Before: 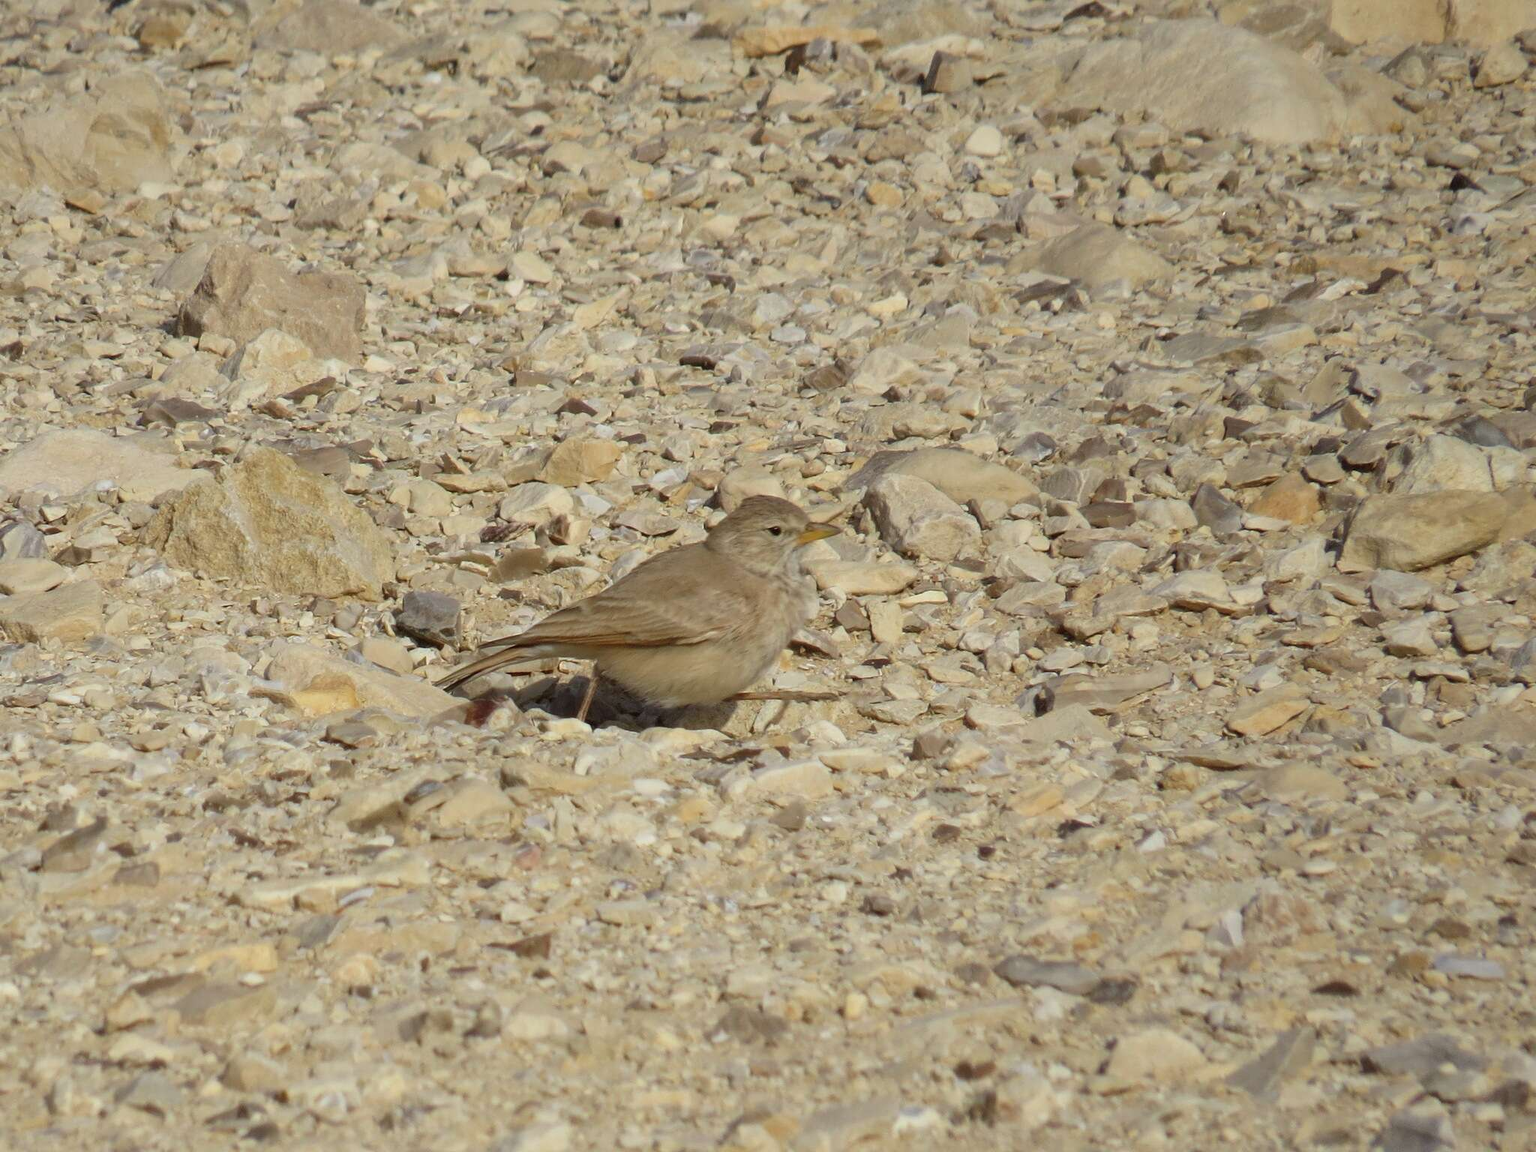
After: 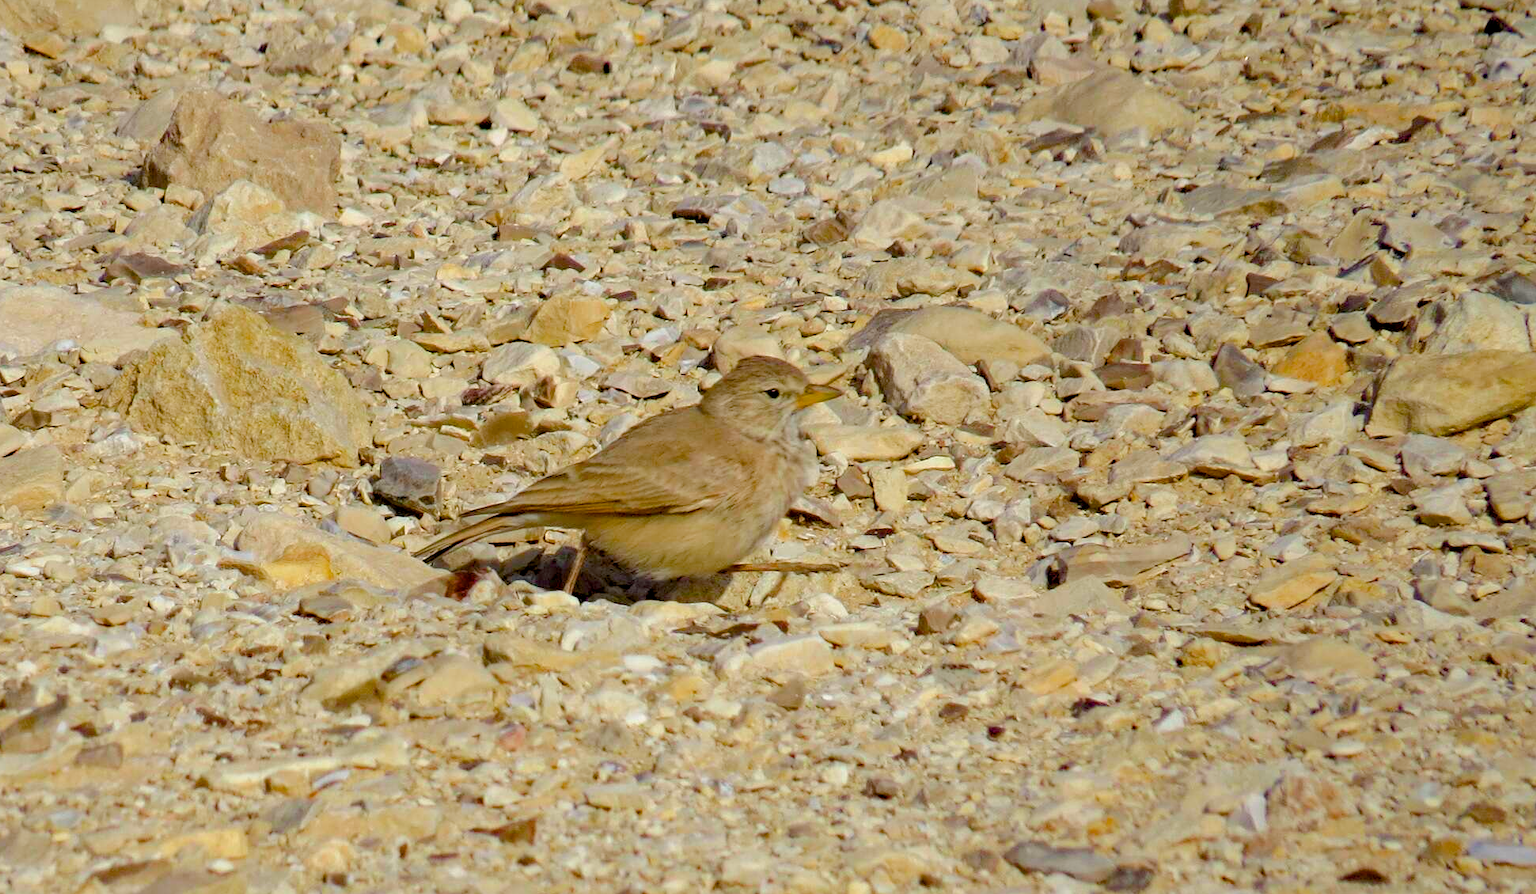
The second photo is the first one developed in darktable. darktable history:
exposure: black level correction 0.007, exposure 0.09 EV, compensate highlight preservation false
color balance rgb: perceptual saturation grading › global saturation 34.869%, perceptual saturation grading › highlights -25.785%, perceptual saturation grading › shadows 25.384%, perceptual brilliance grading › mid-tones 9.929%, perceptual brilliance grading › shadows 15.798%
crop and rotate: left 2.821%, top 13.768%, right 2.396%, bottom 12.618%
tone equalizer: mask exposure compensation -0.487 EV
haze removal: strength 0.302, distance 0.245, compatibility mode true, adaptive false
